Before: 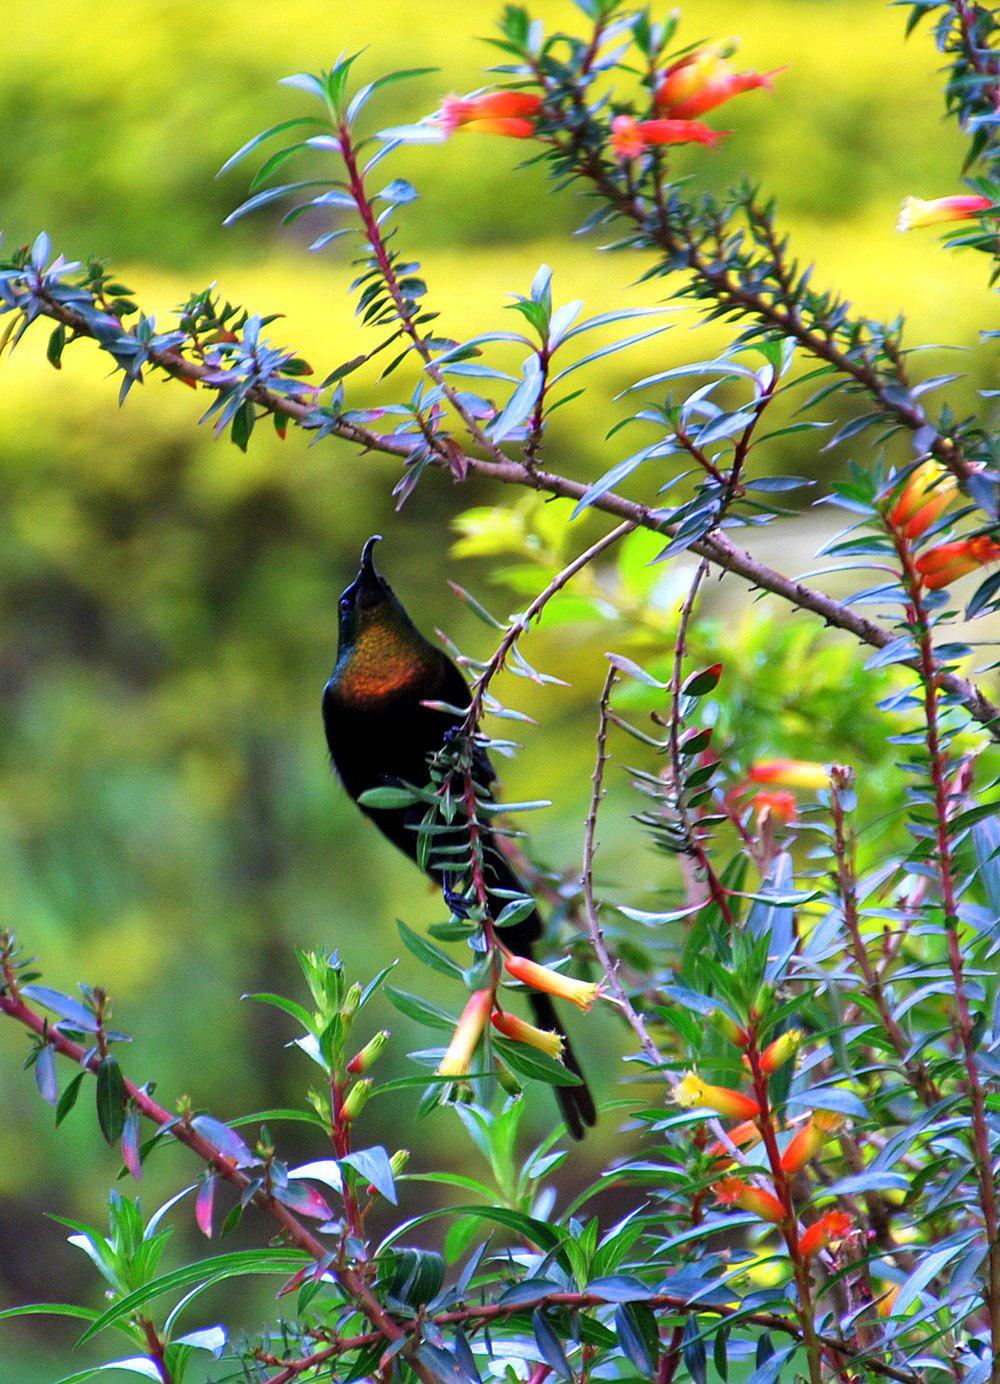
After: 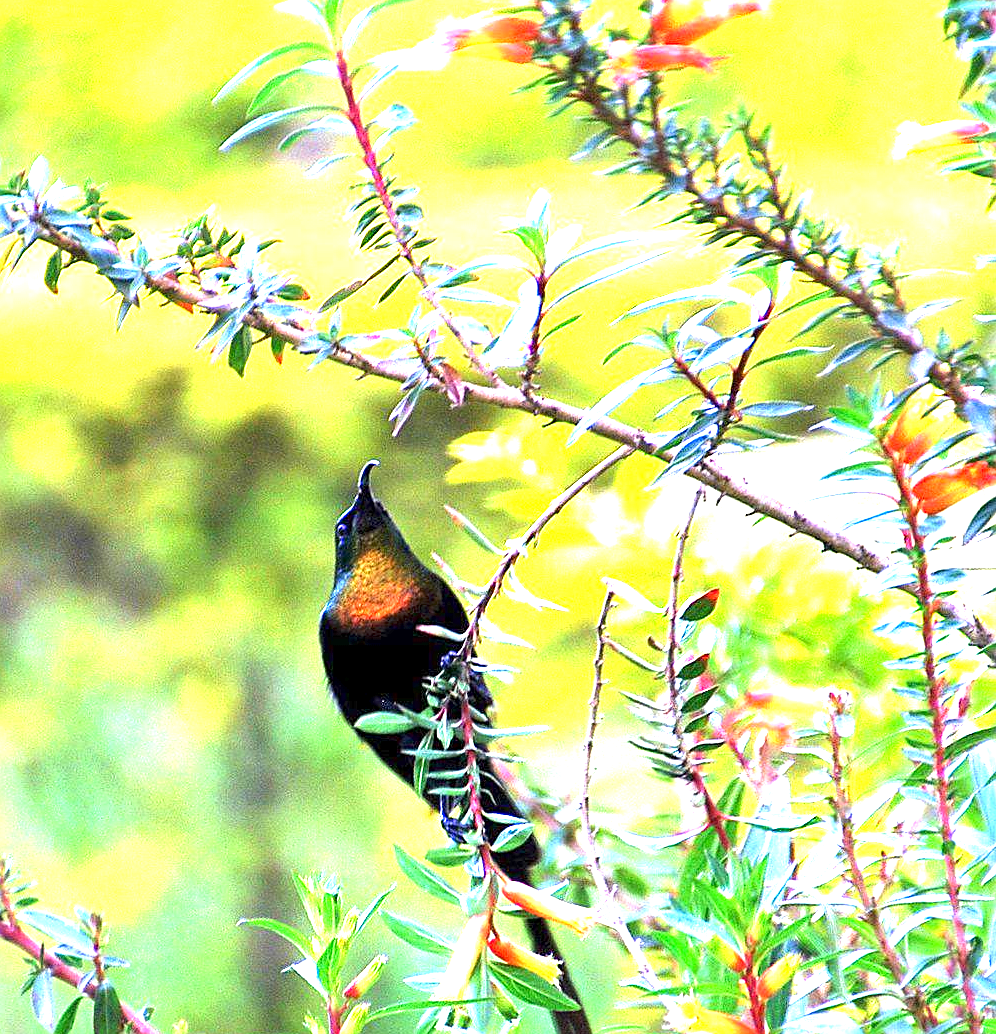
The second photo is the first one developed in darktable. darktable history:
sharpen: on, module defaults
exposure: exposure 2.207 EV, compensate highlight preservation false
crop: left 0.387%, top 5.469%, bottom 19.809%
